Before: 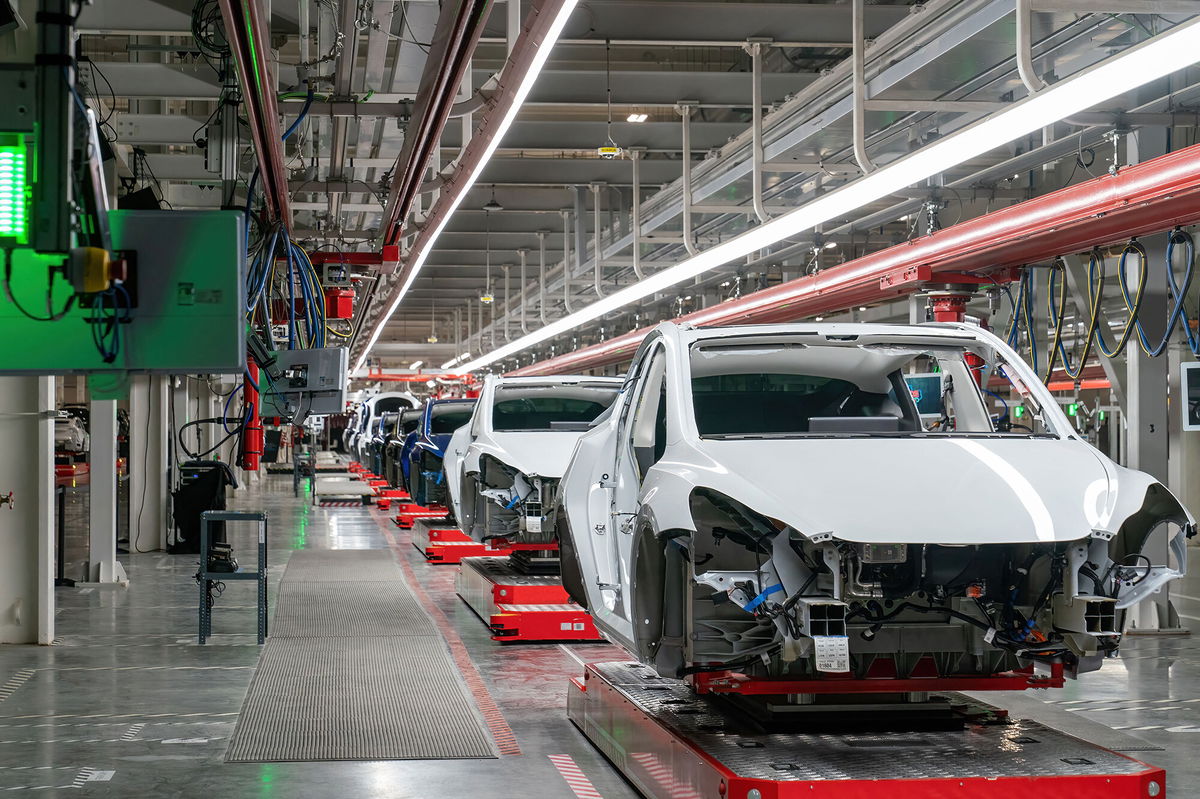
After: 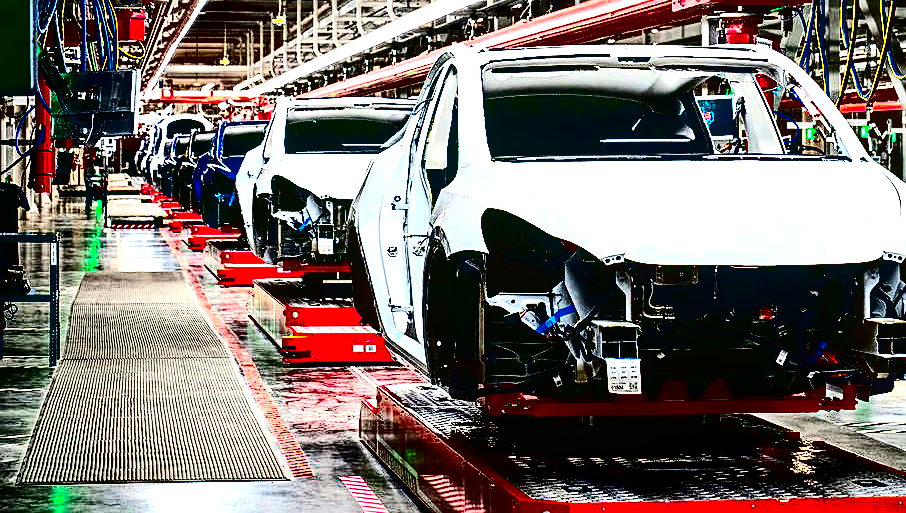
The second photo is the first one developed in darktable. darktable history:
sharpen: amount 0.492
exposure: black level correction -0.005, exposure 0.617 EV, compensate highlight preservation false
crop and rotate: left 17.377%, top 34.89%, right 7.053%, bottom 0.876%
haze removal: strength 0.426, compatibility mode true, adaptive false
local contrast: highlights 99%, shadows 87%, detail 160%, midtone range 0.2
tone equalizer: -8 EV -0.39 EV, -7 EV -0.377 EV, -6 EV -0.335 EV, -5 EV -0.187 EV, -3 EV 0.247 EV, -2 EV 0.323 EV, -1 EV 0.378 EV, +0 EV 0.419 EV, edges refinement/feathering 500, mask exposure compensation -1.57 EV, preserve details no
contrast brightness saturation: contrast 0.77, brightness -0.987, saturation 0.984
